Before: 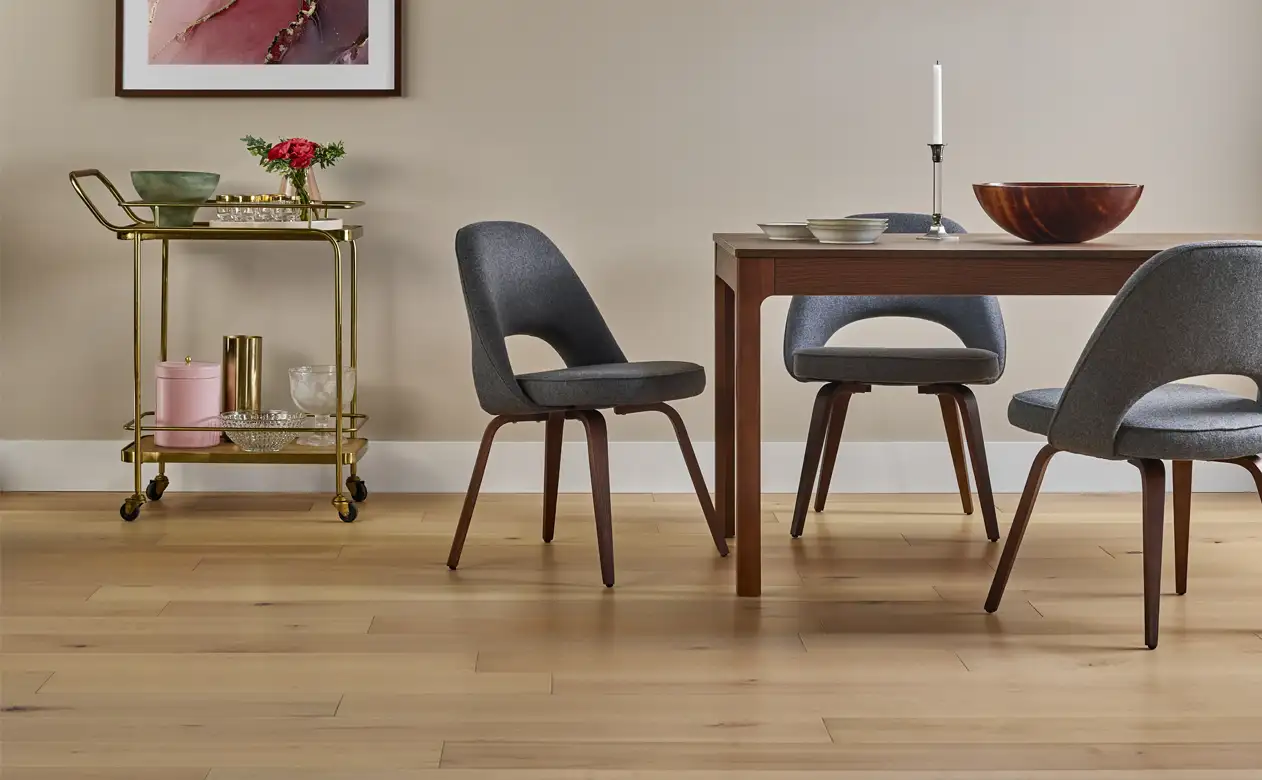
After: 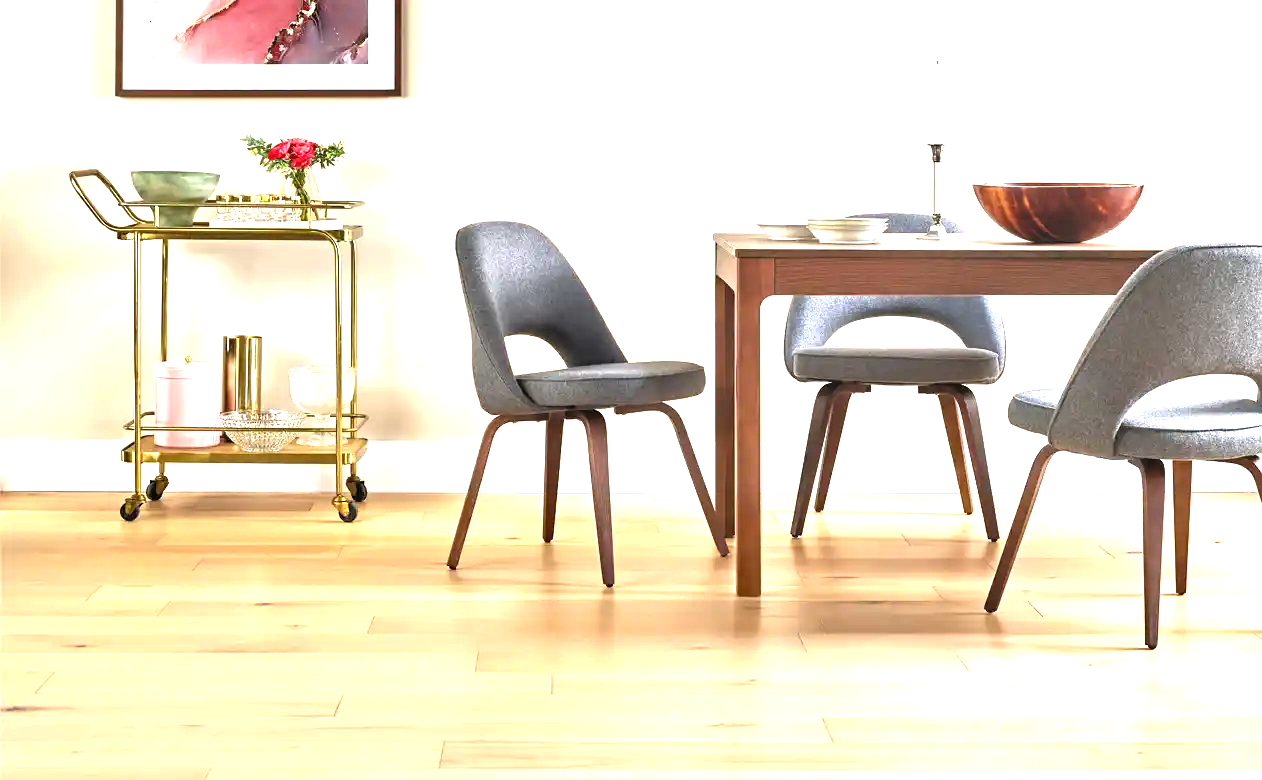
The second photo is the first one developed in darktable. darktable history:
tone equalizer: -8 EV -0.729 EV, -7 EV -0.728 EV, -6 EV -0.587 EV, -5 EV -0.42 EV, -3 EV 0.377 EV, -2 EV 0.6 EV, -1 EV 0.677 EV, +0 EV 0.733 EV
exposure: black level correction 0, exposure 1.406 EV, compensate exposure bias true, compensate highlight preservation false
